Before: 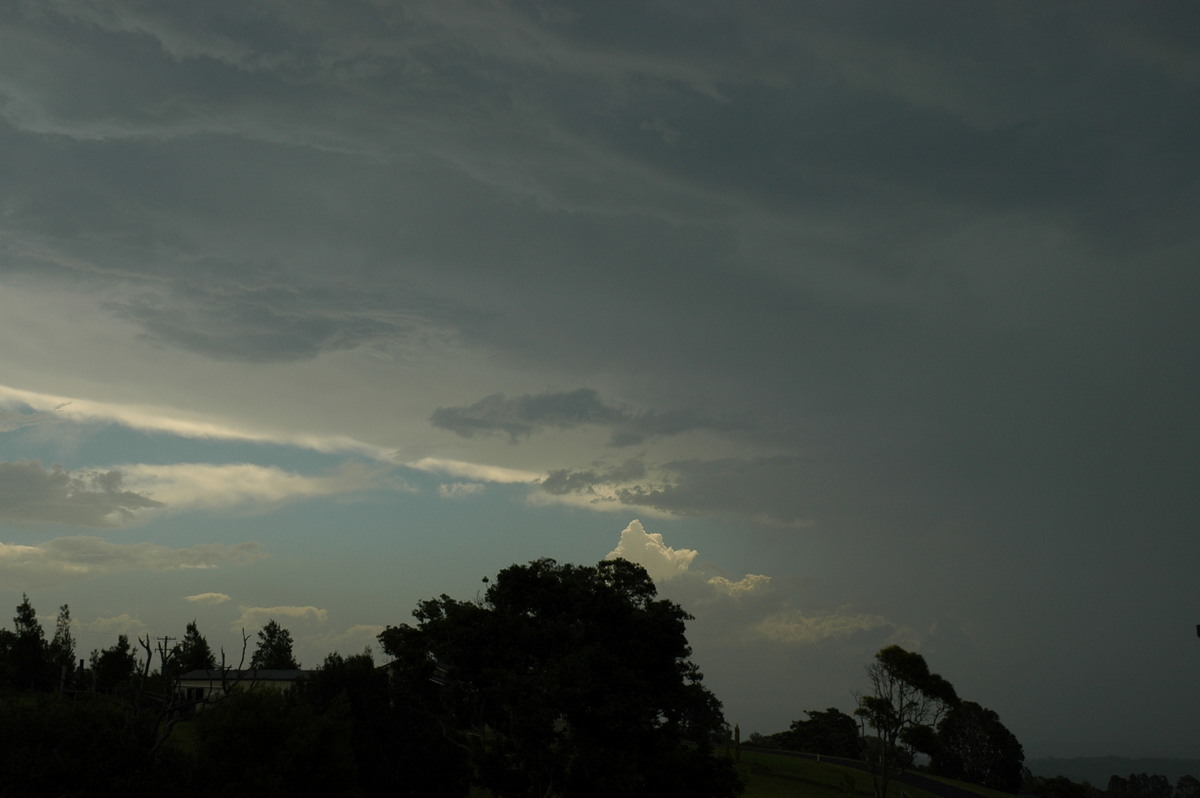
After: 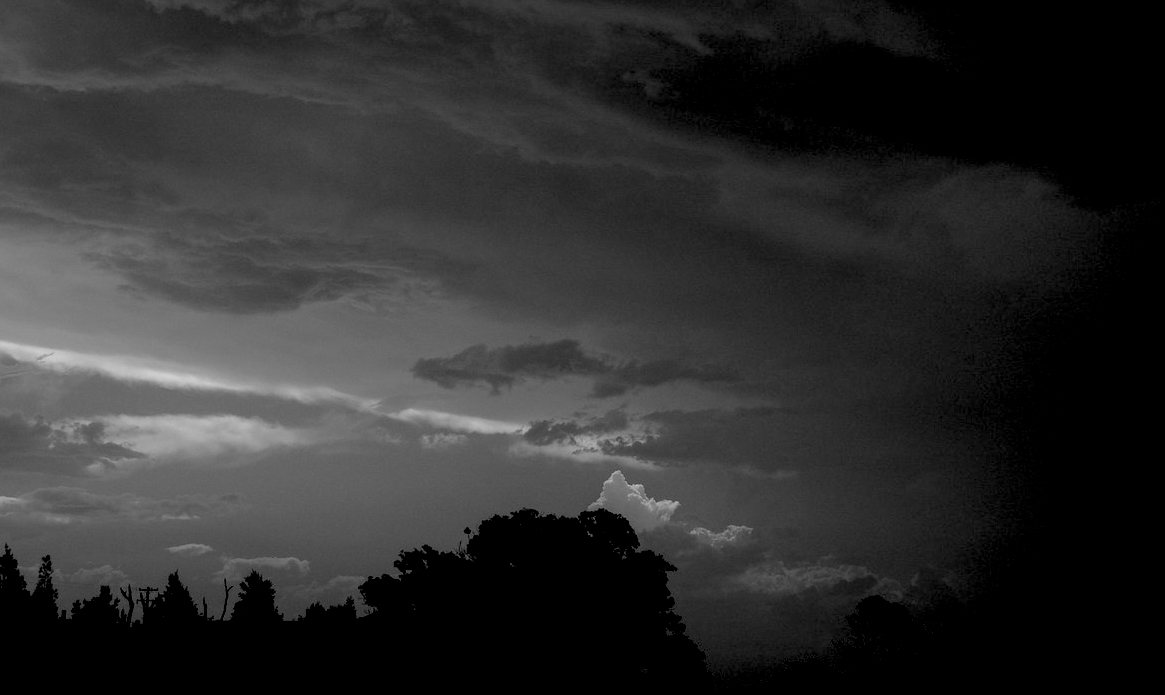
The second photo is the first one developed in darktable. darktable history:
crop: left 1.507%, top 6.147%, right 1.379%, bottom 6.637%
white balance: red 0.926, green 1.003, blue 1.133
exposure: black level correction 0.056, compensate highlight preservation false
monochrome: a -4.13, b 5.16, size 1
local contrast: detail 130%
